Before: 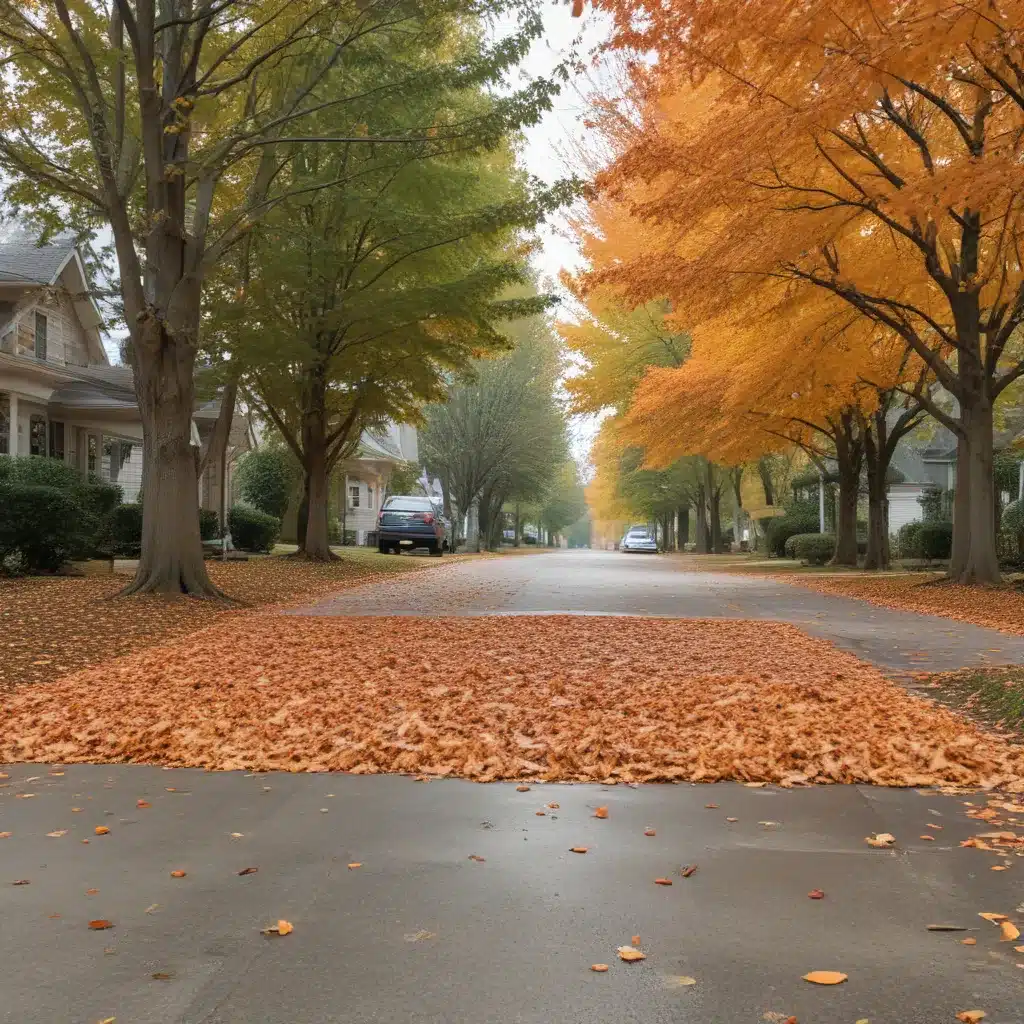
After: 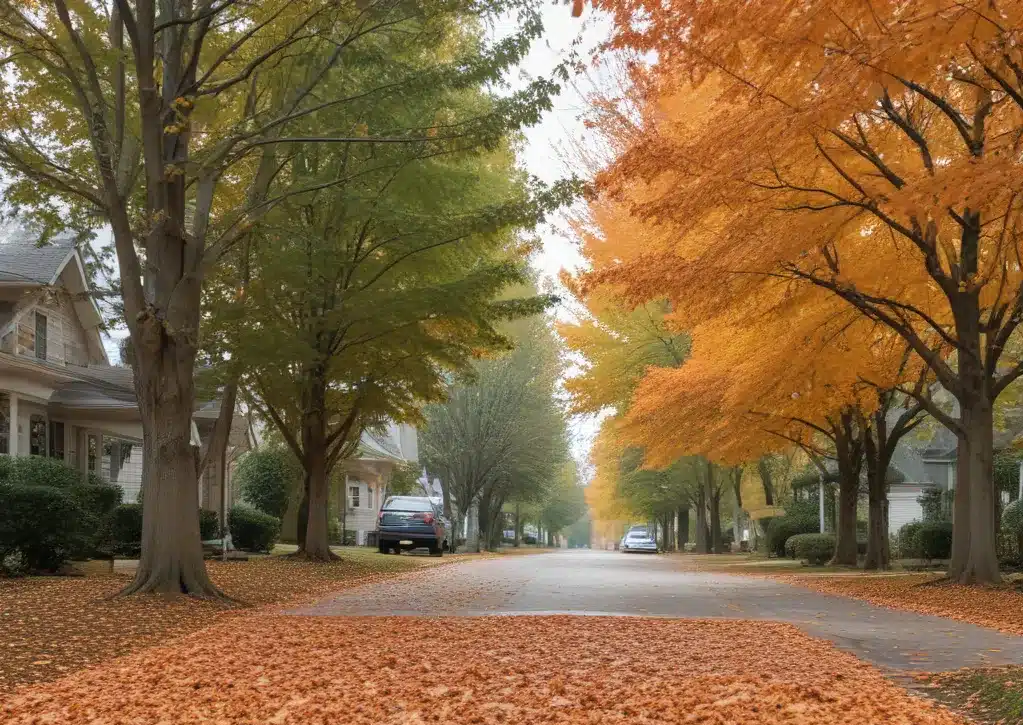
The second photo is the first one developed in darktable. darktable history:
crop: right 0%, bottom 29.156%
